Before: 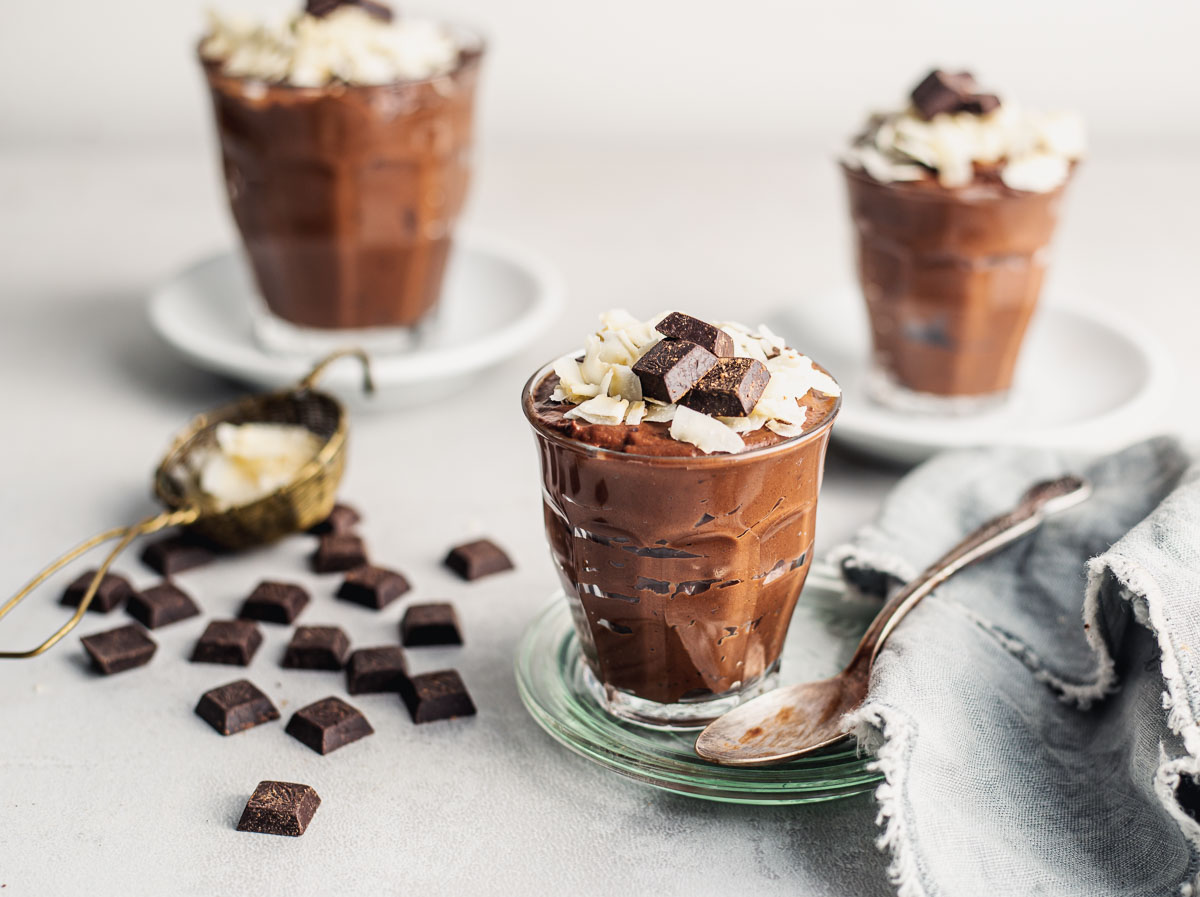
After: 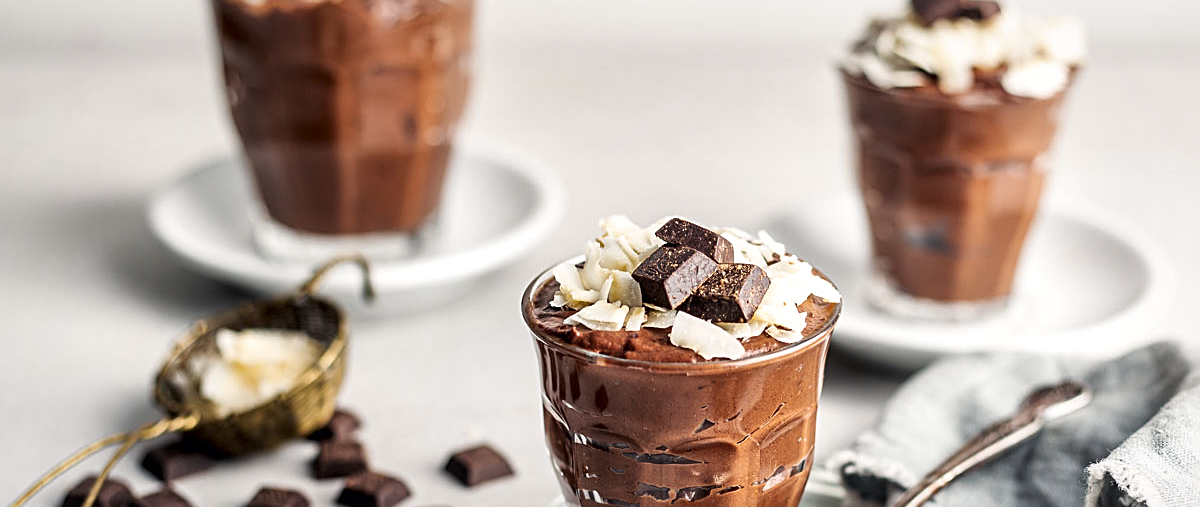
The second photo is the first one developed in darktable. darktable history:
crop and rotate: top 10.505%, bottom 32.919%
sharpen: on, module defaults
local contrast: mode bilateral grid, contrast 20, coarseness 51, detail 178%, midtone range 0.2
